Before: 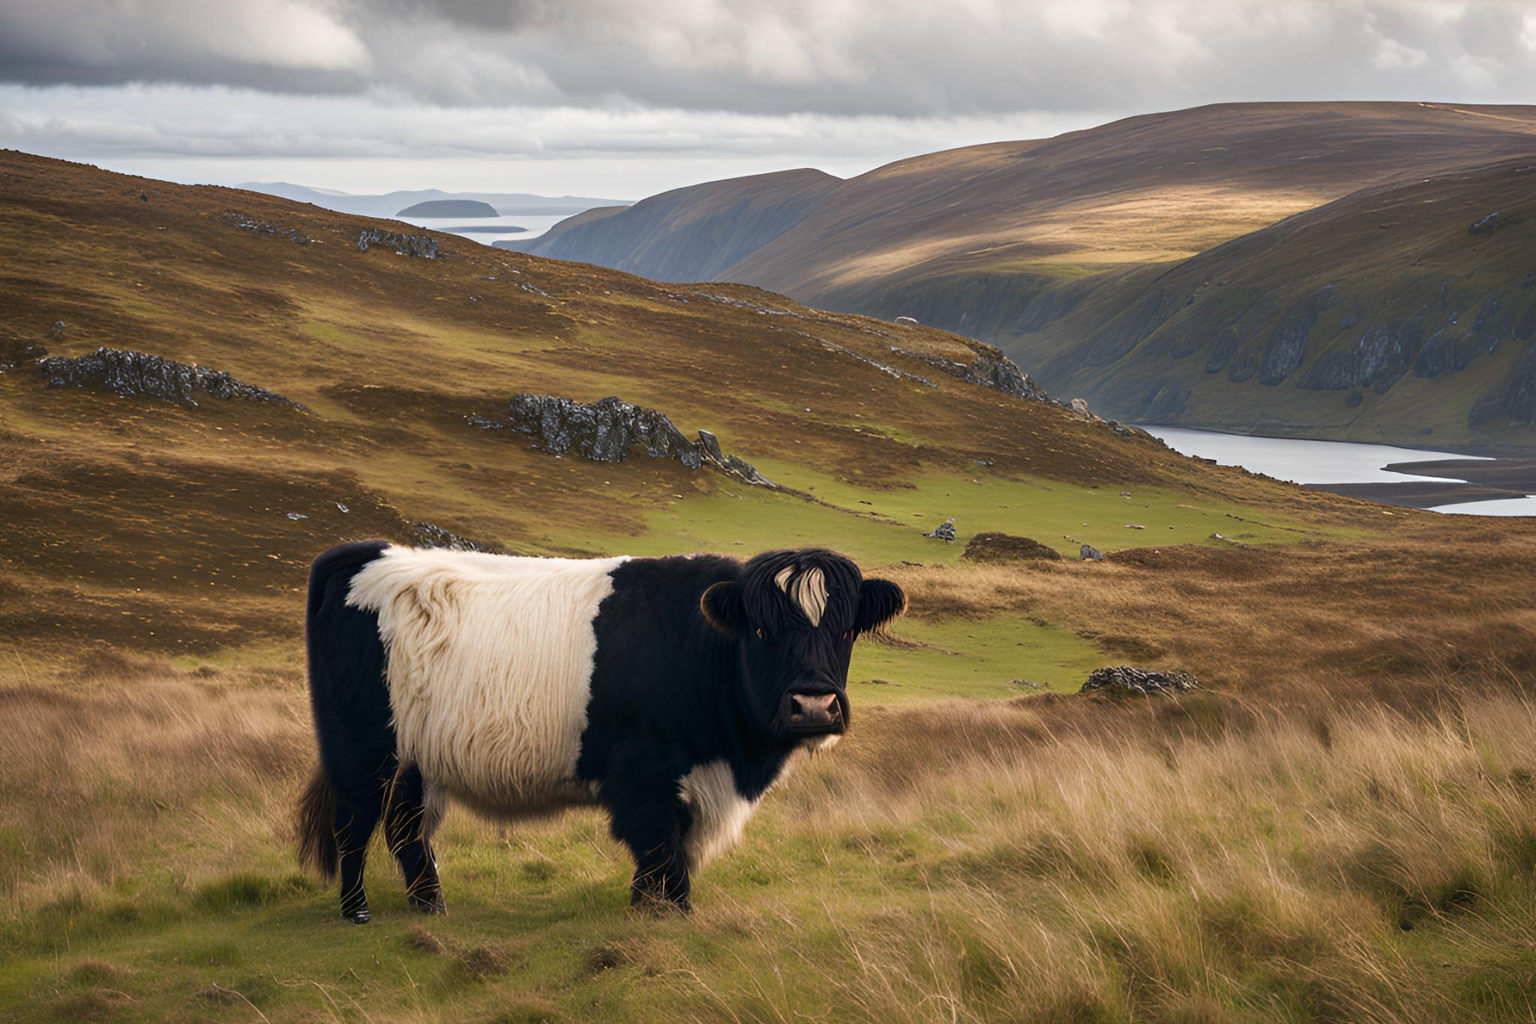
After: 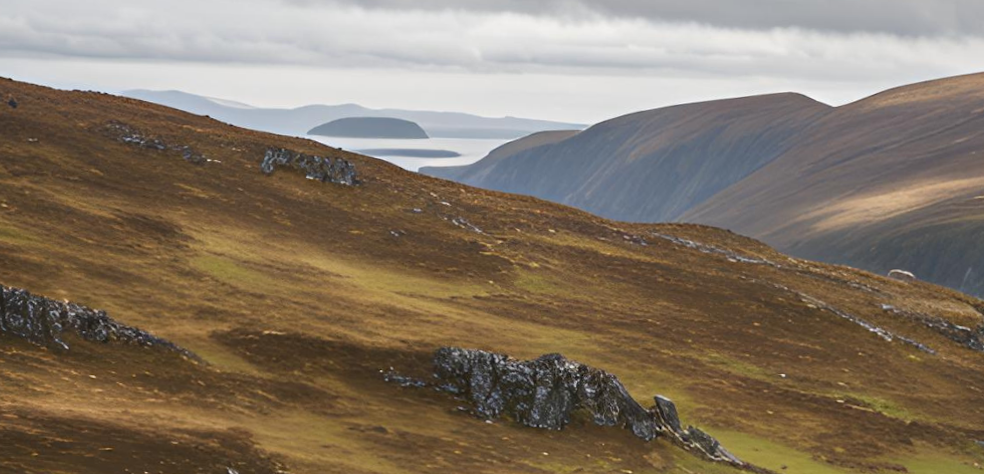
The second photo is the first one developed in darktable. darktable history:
crop: left 10.121%, top 10.631%, right 36.218%, bottom 51.526%
rotate and perspective: rotation 1.72°, automatic cropping off
